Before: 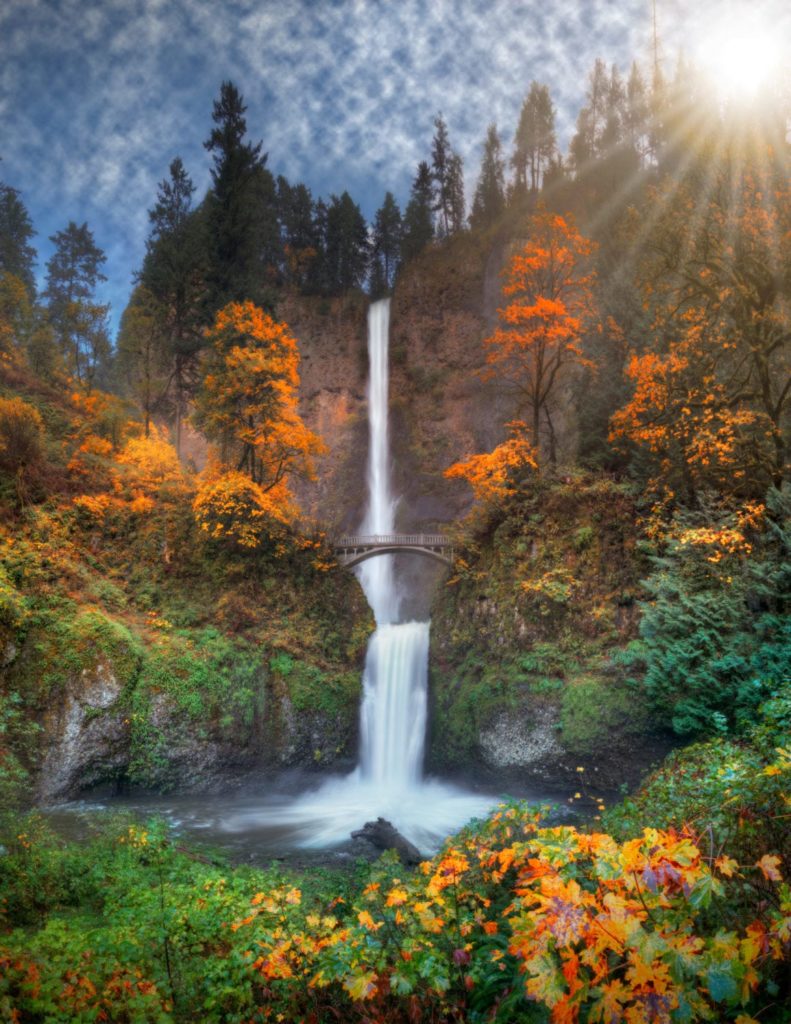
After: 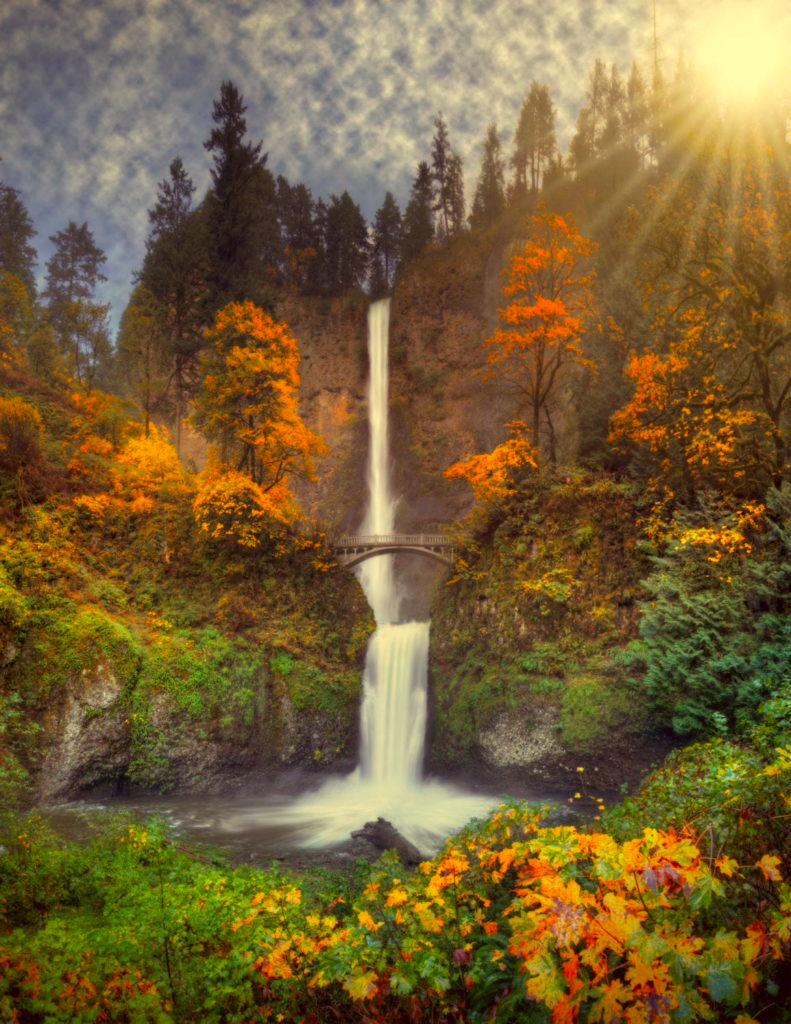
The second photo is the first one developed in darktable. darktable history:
color correction: highlights a* -0.547, highlights b* 39.89, shadows a* 9.36, shadows b* -0.336
